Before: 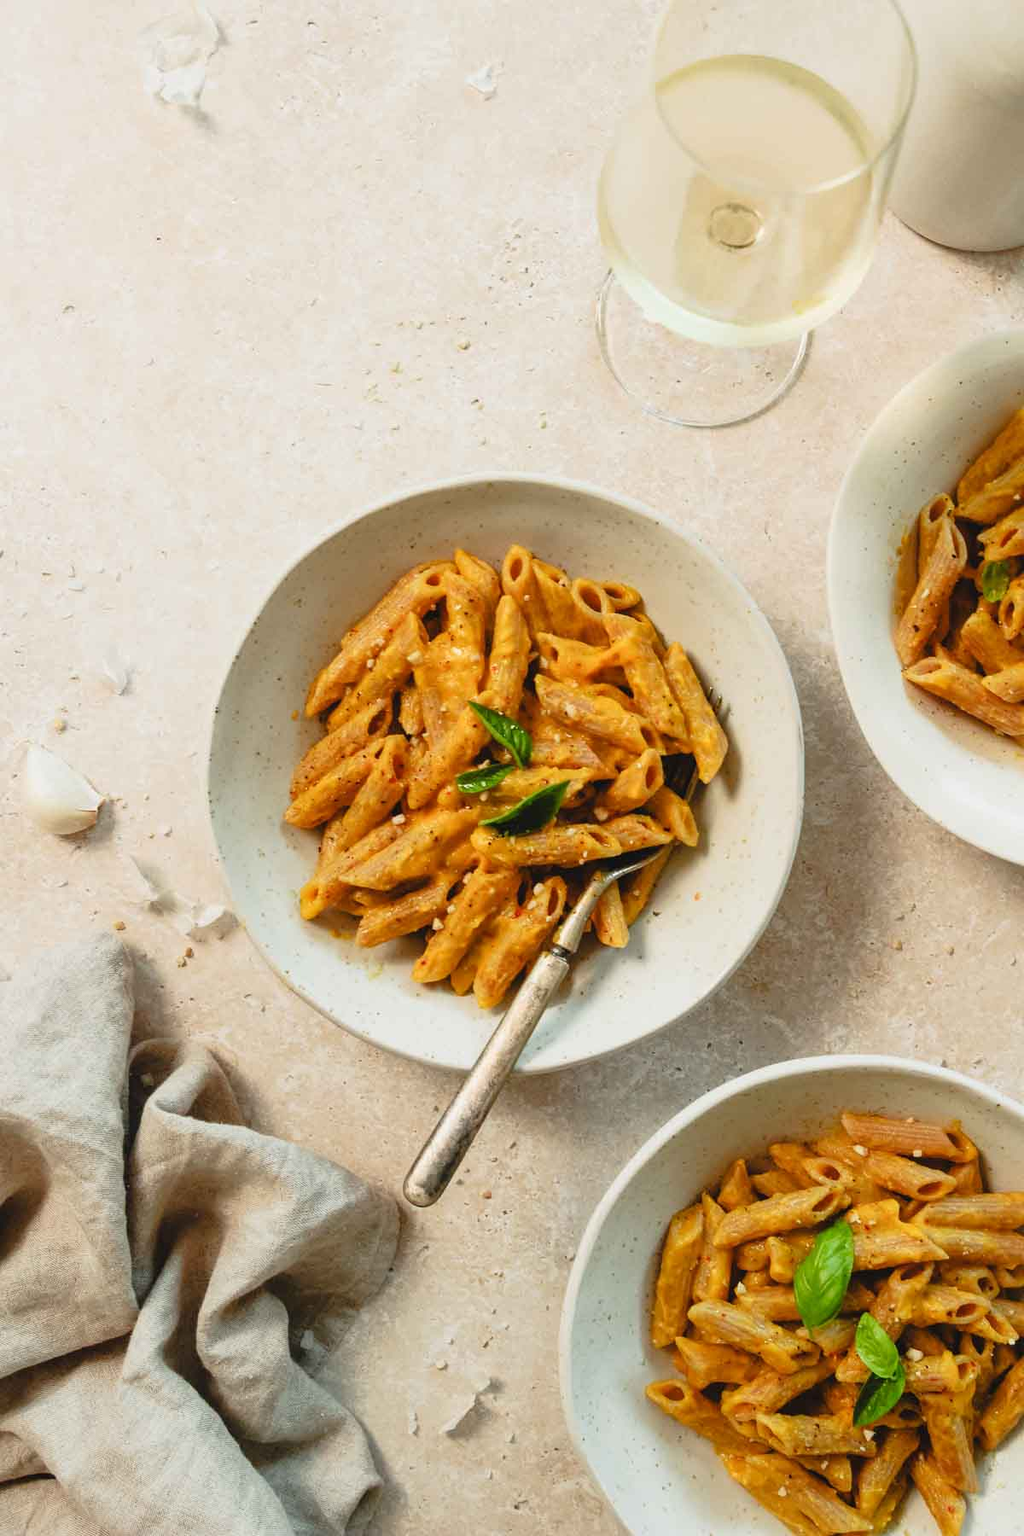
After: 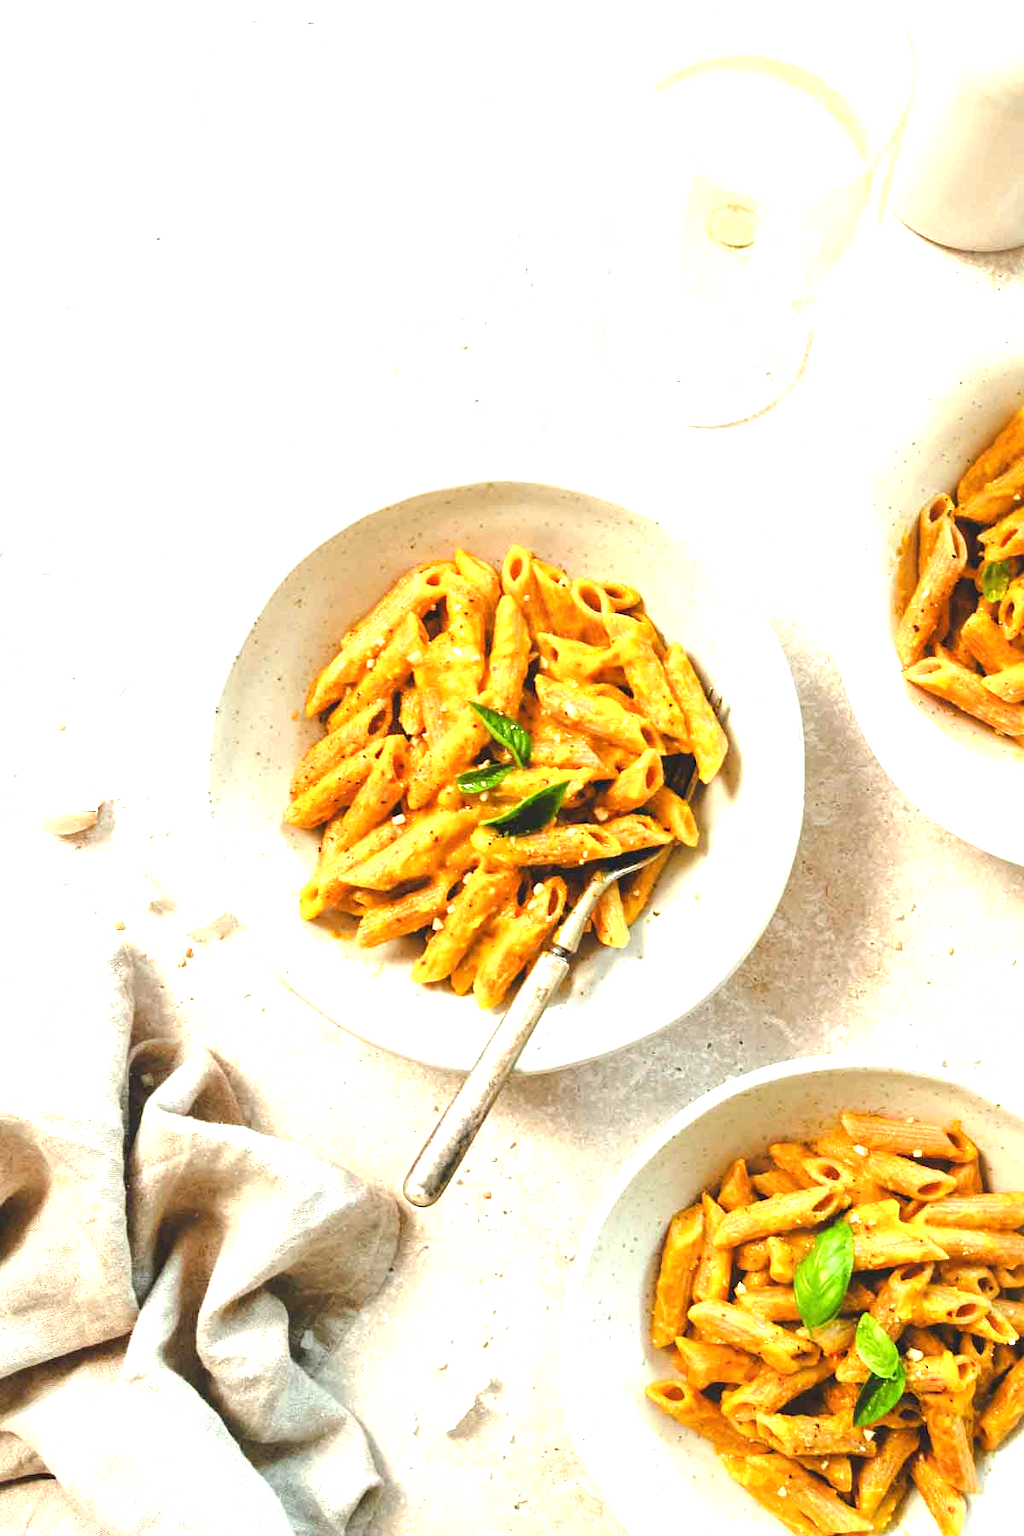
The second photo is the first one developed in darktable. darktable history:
tone equalizer: smoothing diameter 24.8%, edges refinement/feathering 9.33, preserve details guided filter
exposure: black level correction 0, exposure 1.388 EV, compensate exposure bias true, compensate highlight preservation false
